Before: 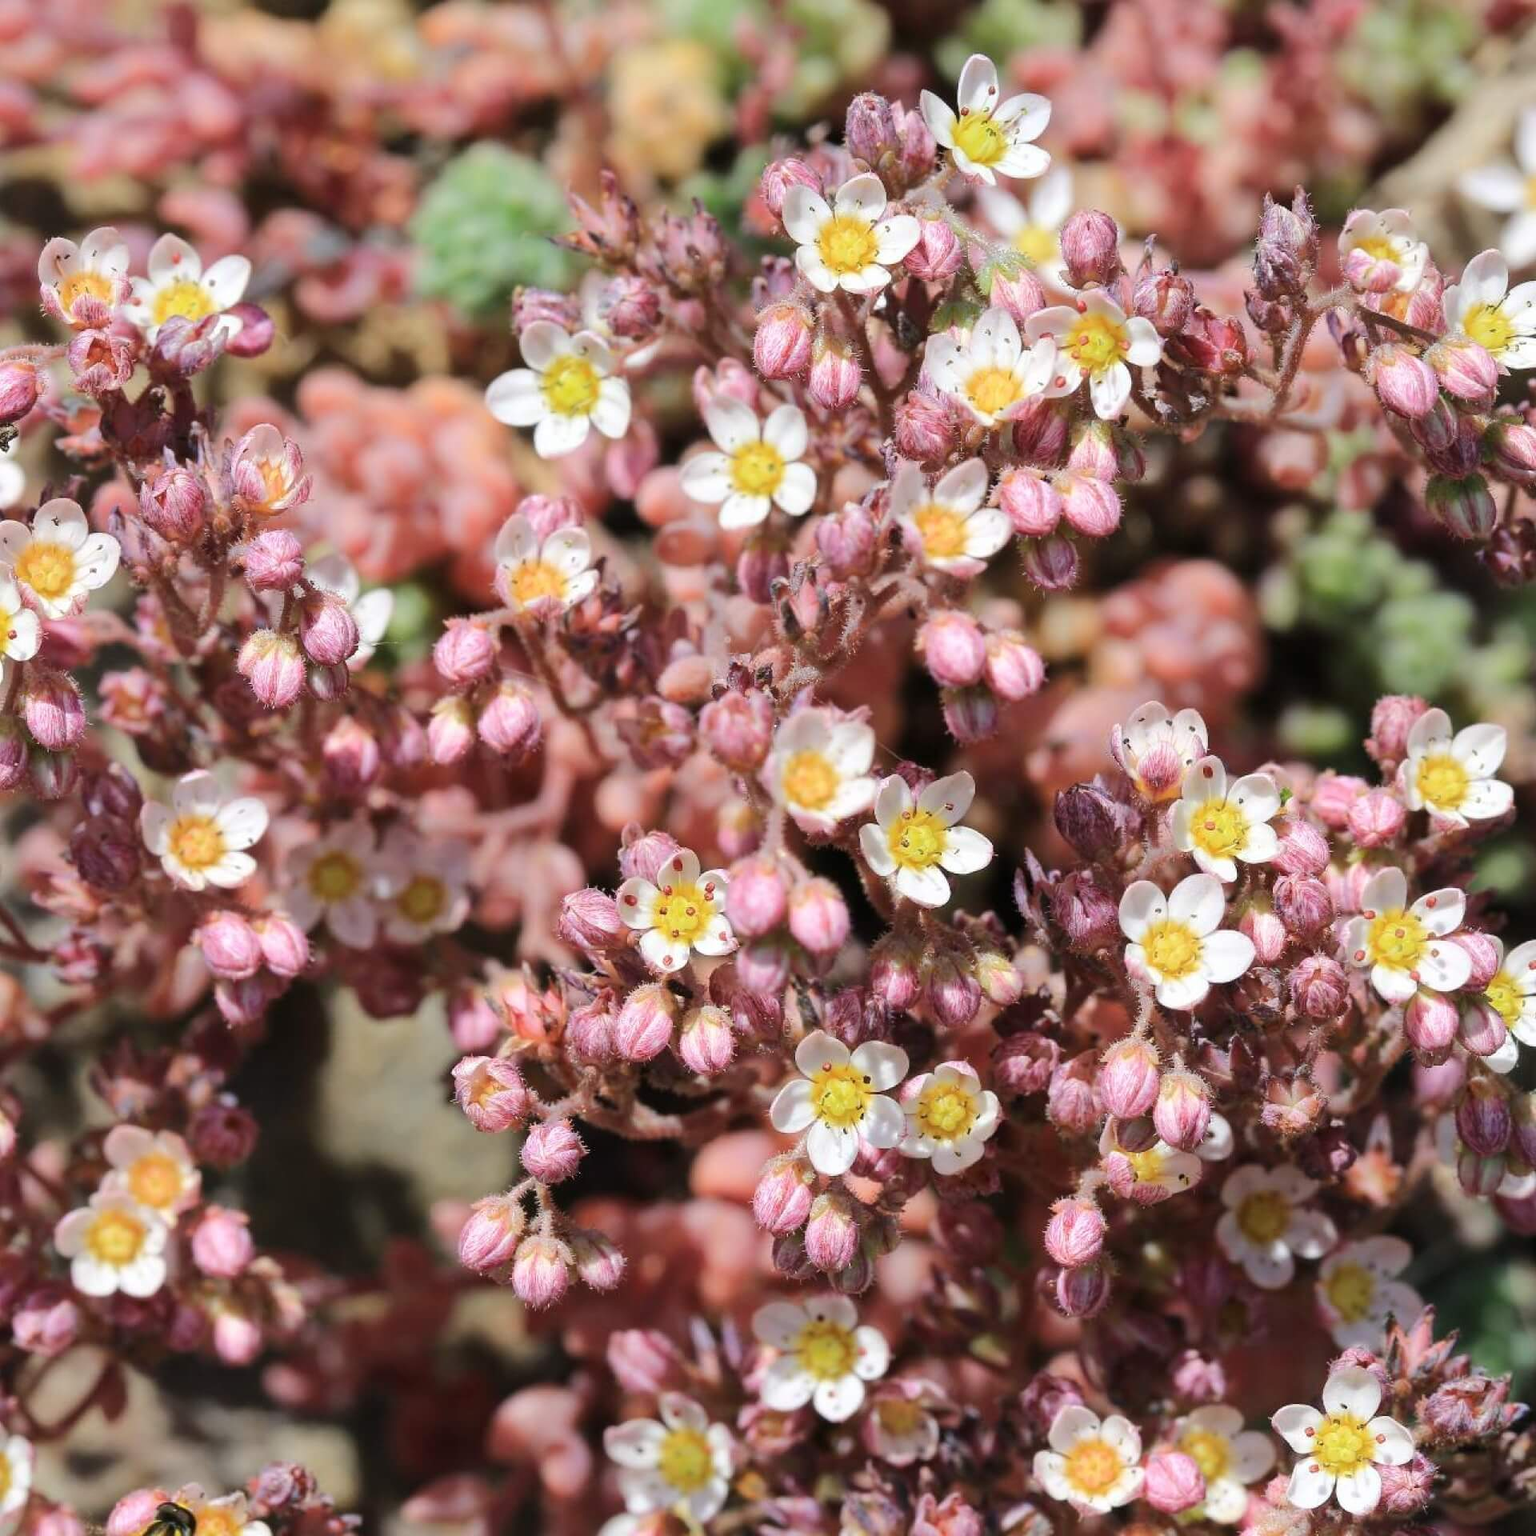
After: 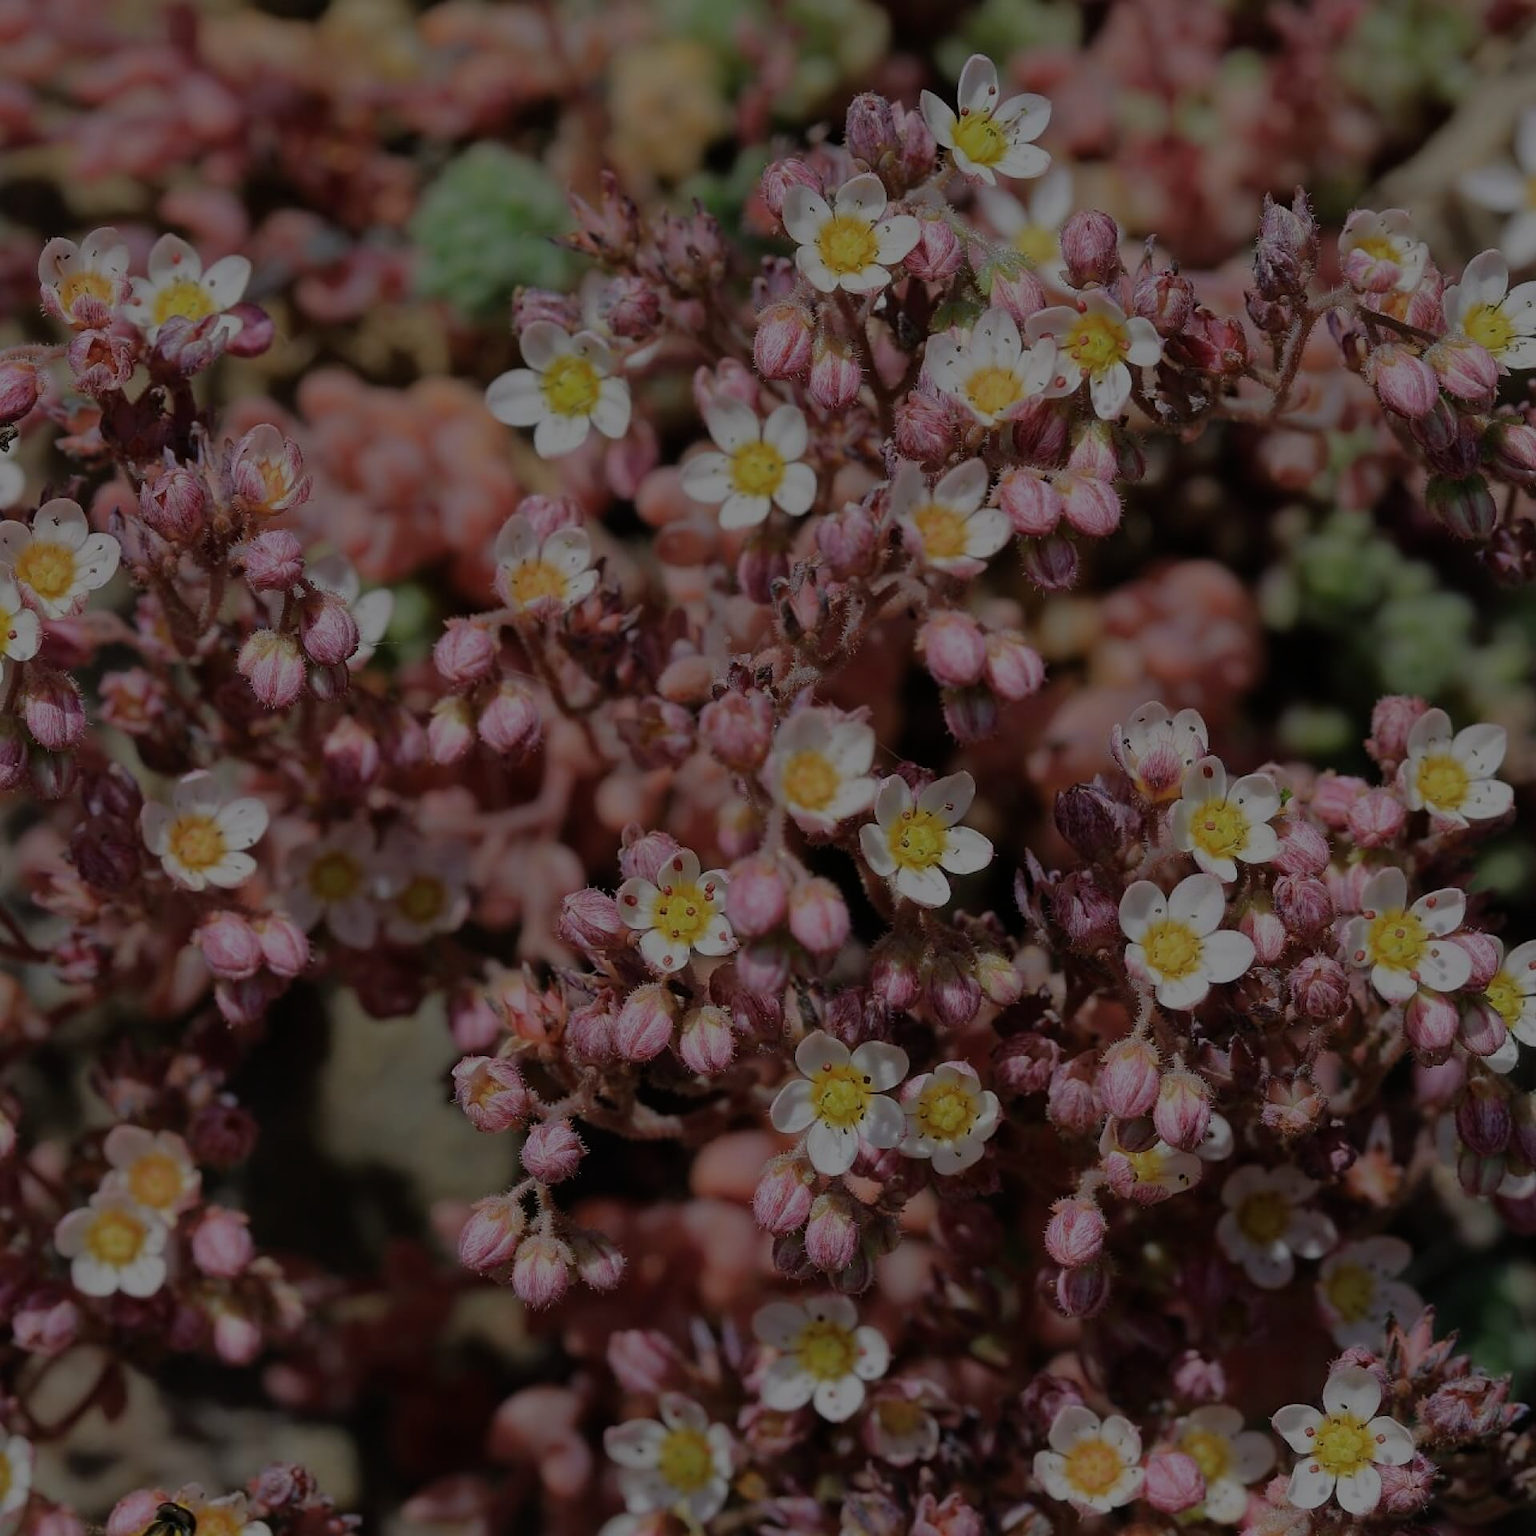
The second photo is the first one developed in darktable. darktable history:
sharpen: amount 0.201
exposure: exposure -2.07 EV, compensate highlight preservation false
